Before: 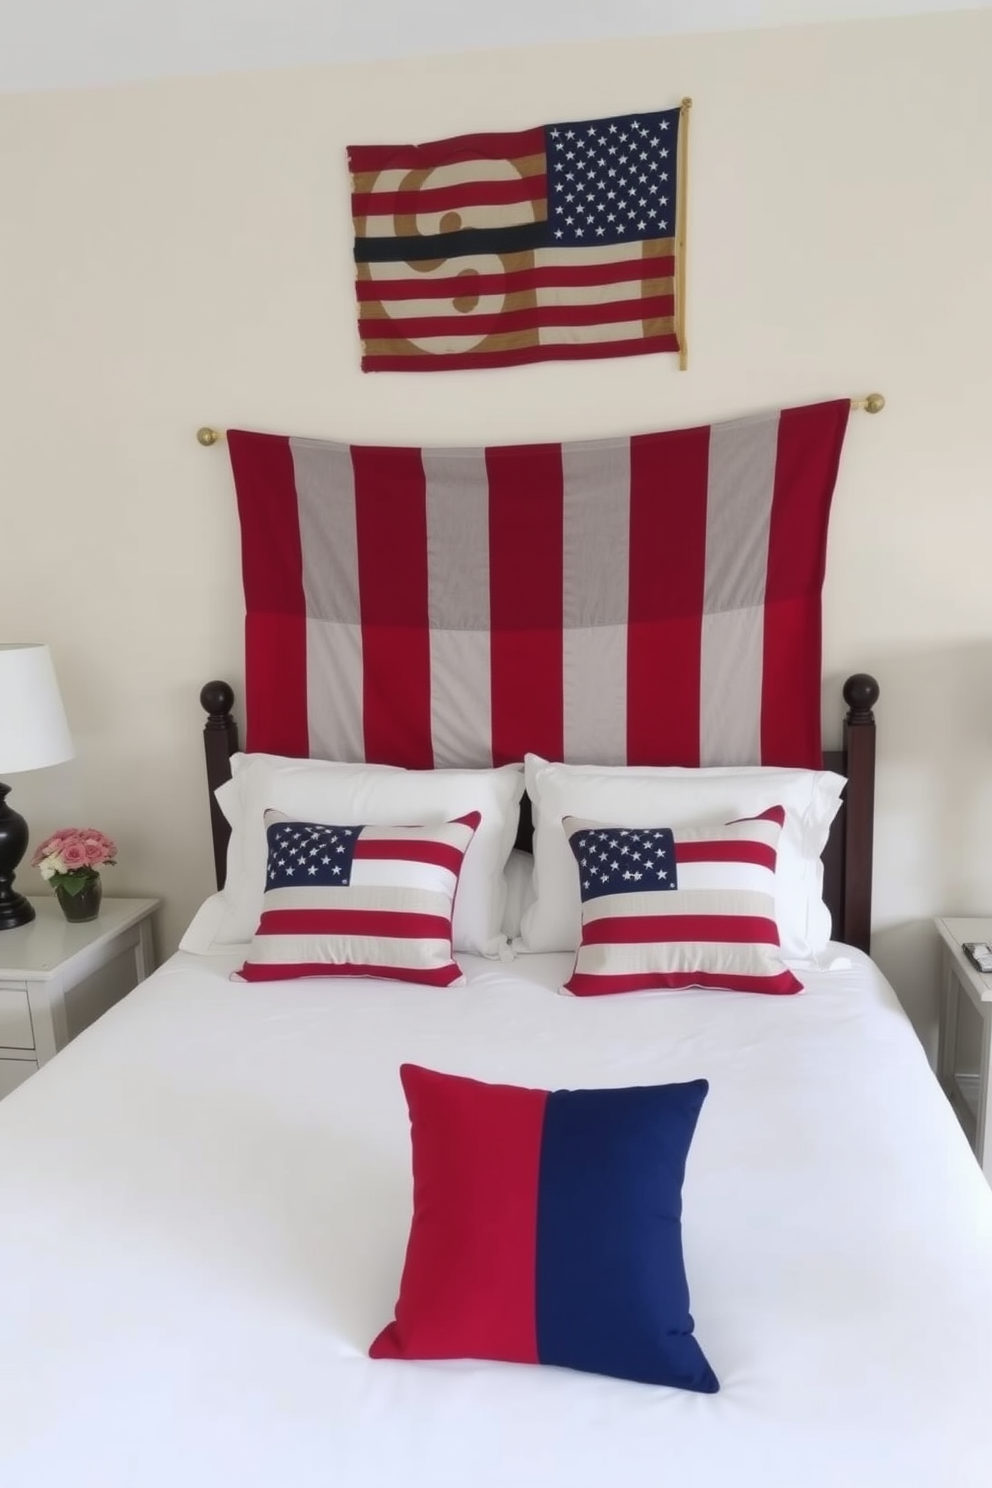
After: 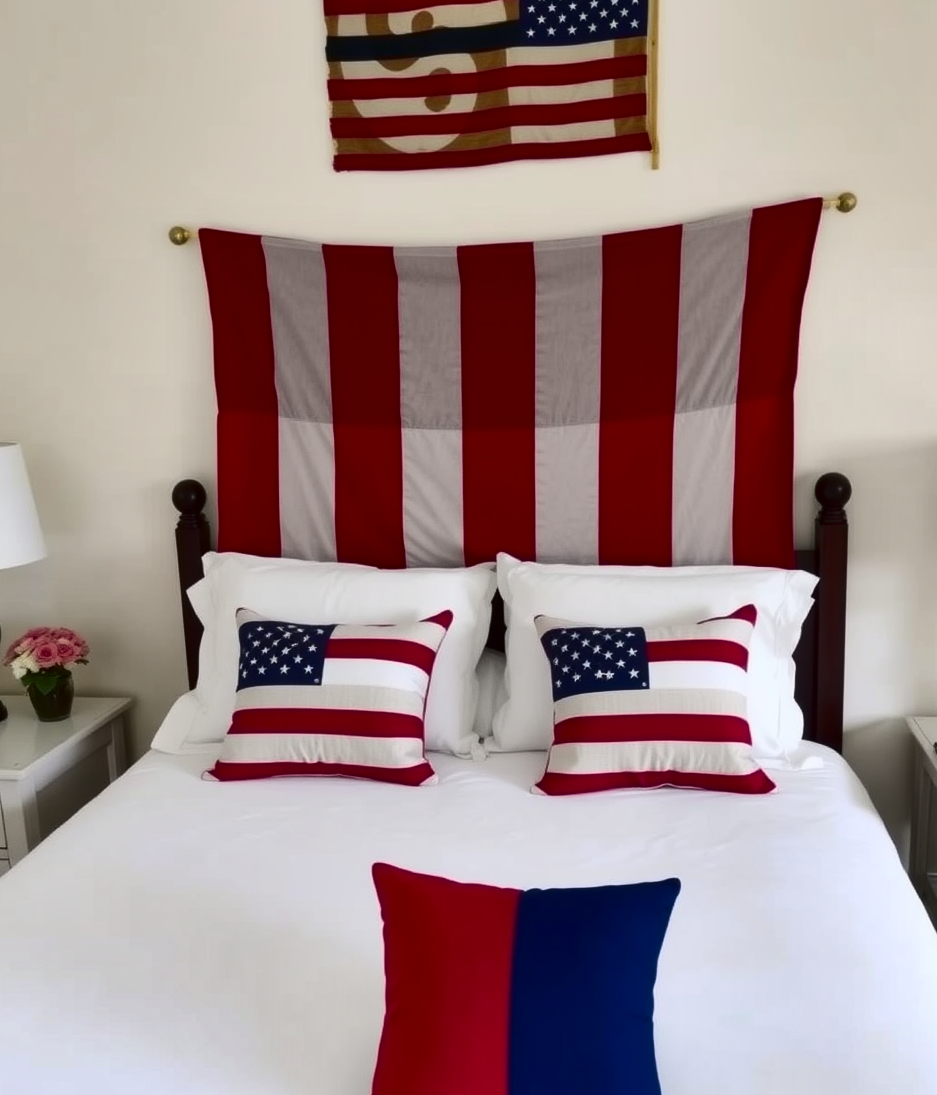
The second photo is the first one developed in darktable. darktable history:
crop and rotate: left 2.989%, top 13.573%, right 2.457%, bottom 12.83%
contrast brightness saturation: contrast 0.217, brightness -0.189, saturation 0.241
shadows and highlights: white point adjustment 0.043, soften with gaussian
